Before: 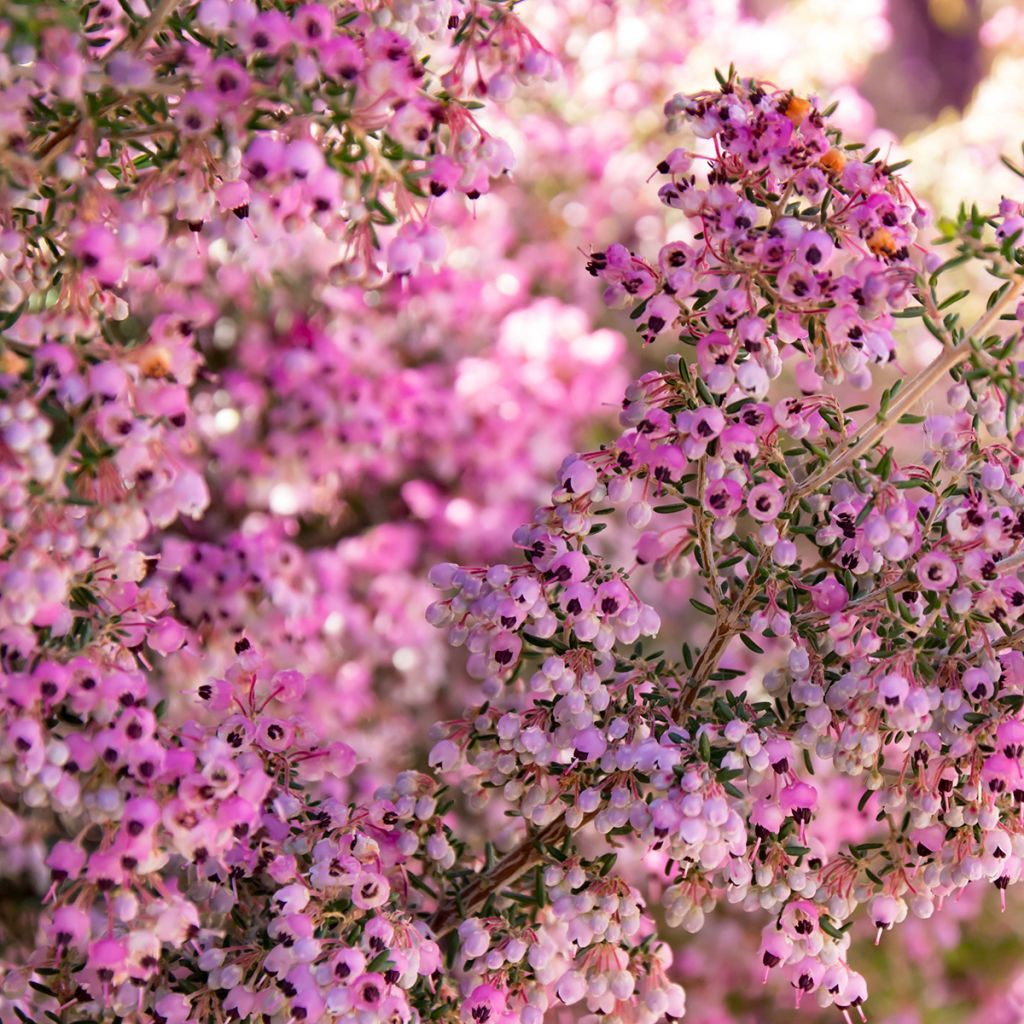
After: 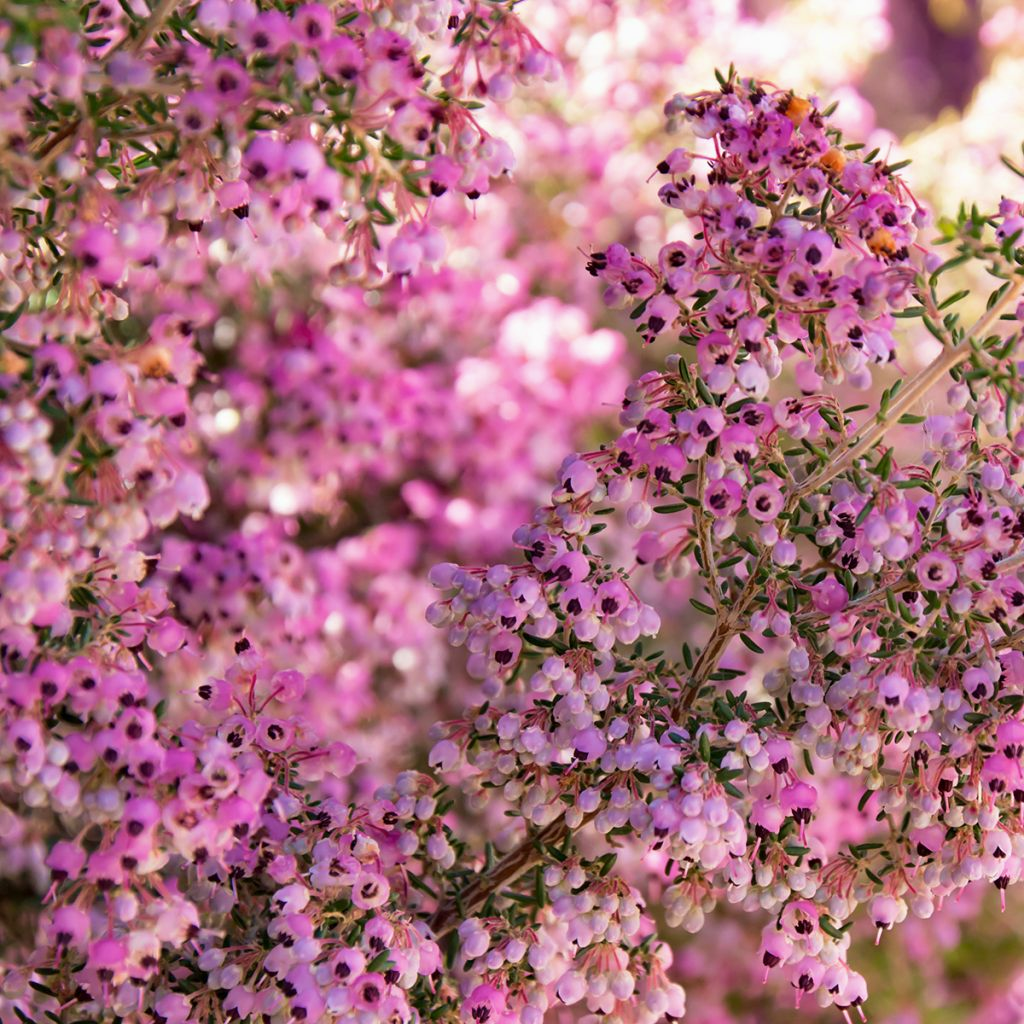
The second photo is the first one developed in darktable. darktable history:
color zones: curves: ch0 [(0.068, 0.464) (0.25, 0.5) (0.48, 0.508) (0.75, 0.536) (0.886, 0.476) (0.967, 0.456)]; ch1 [(0.066, 0.456) (0.25, 0.5) (0.616, 0.508) (0.746, 0.56) (0.934, 0.444)], mix -60.29%
velvia: strength 16.55%
tone equalizer: -7 EV 0.19 EV, -6 EV 0.086 EV, -5 EV 0.1 EV, -4 EV 0.047 EV, -2 EV -0.038 EV, -1 EV -0.034 EV, +0 EV -0.05 EV
